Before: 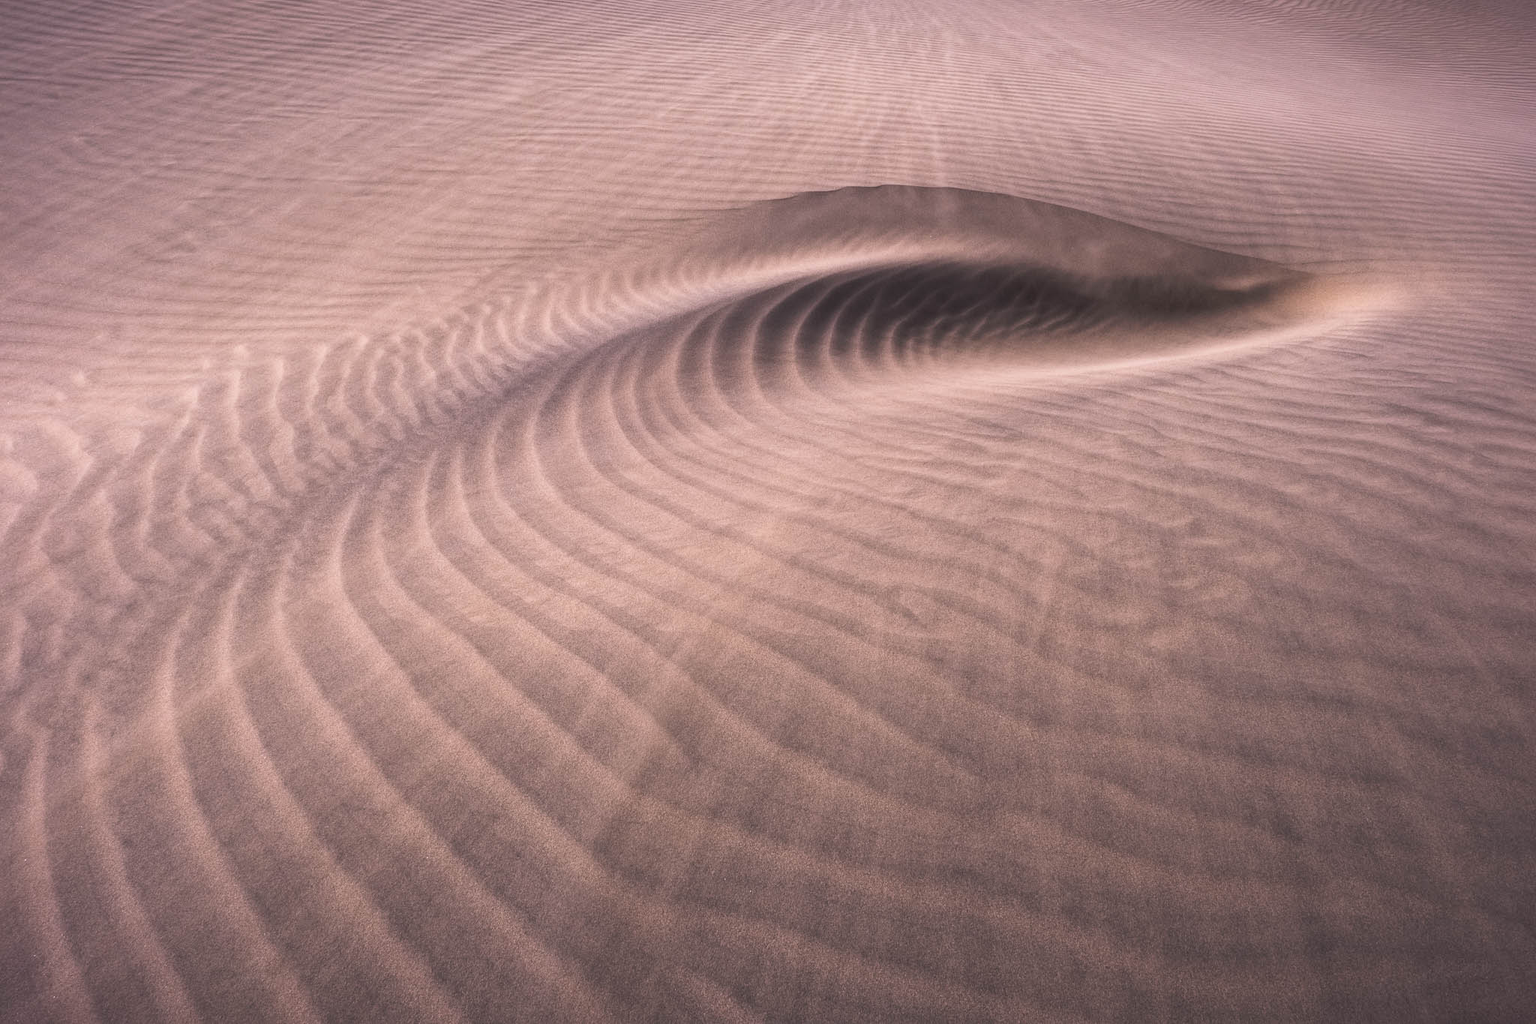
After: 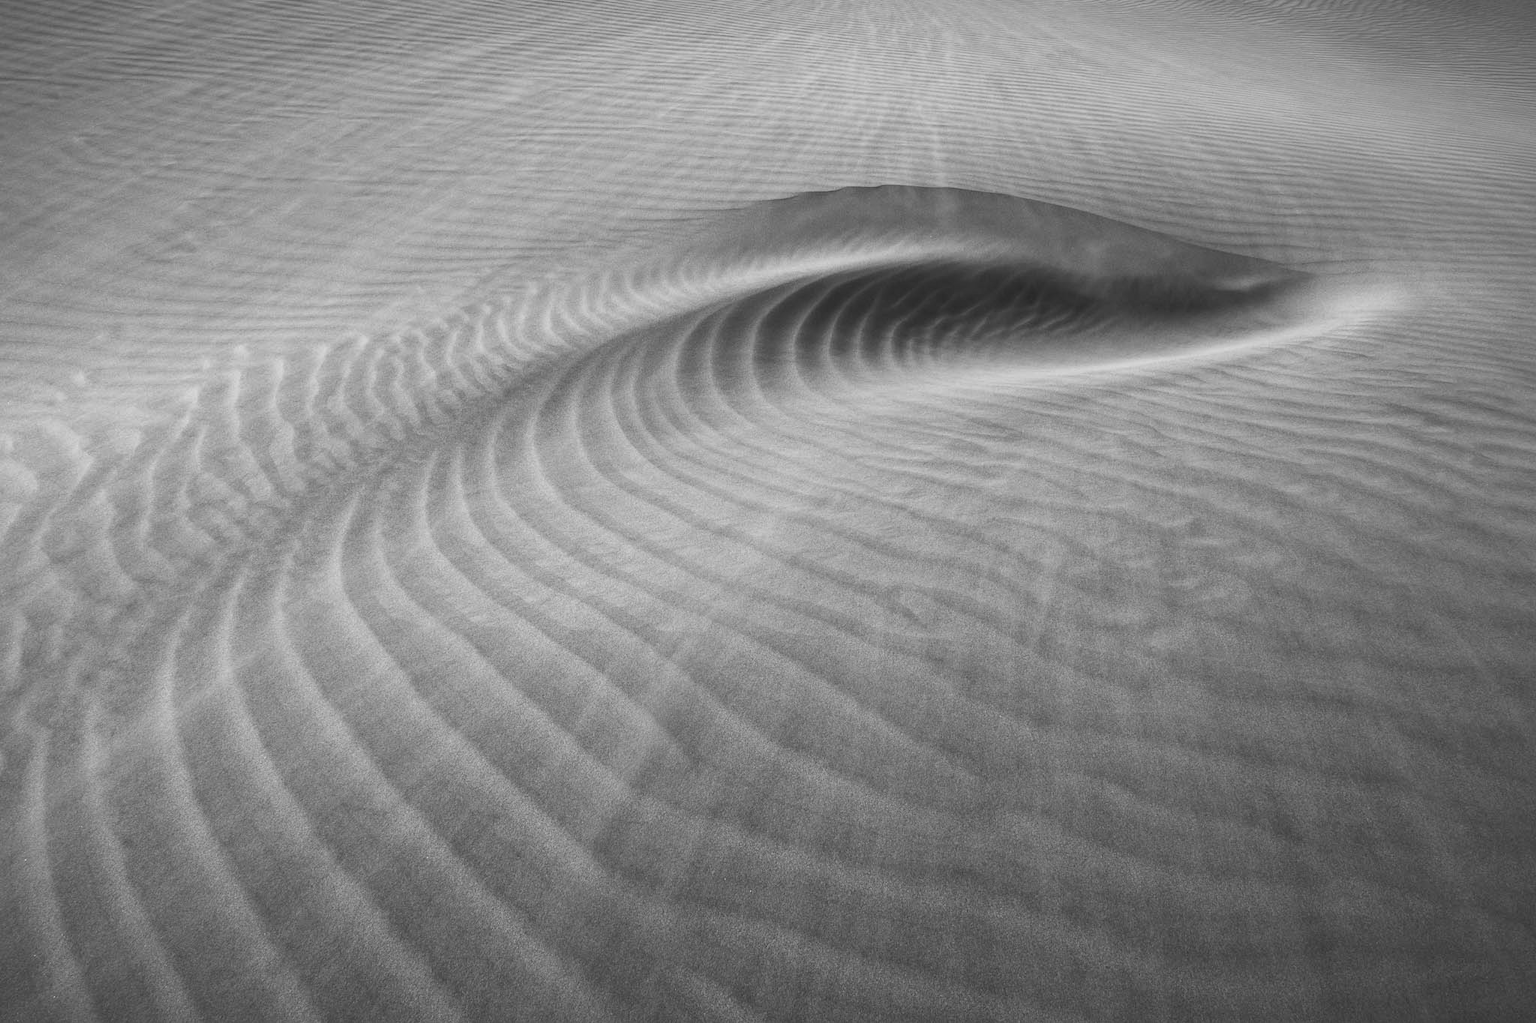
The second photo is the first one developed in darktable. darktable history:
monochrome: a 32, b 64, size 2.3
exposure: compensate highlight preservation false
